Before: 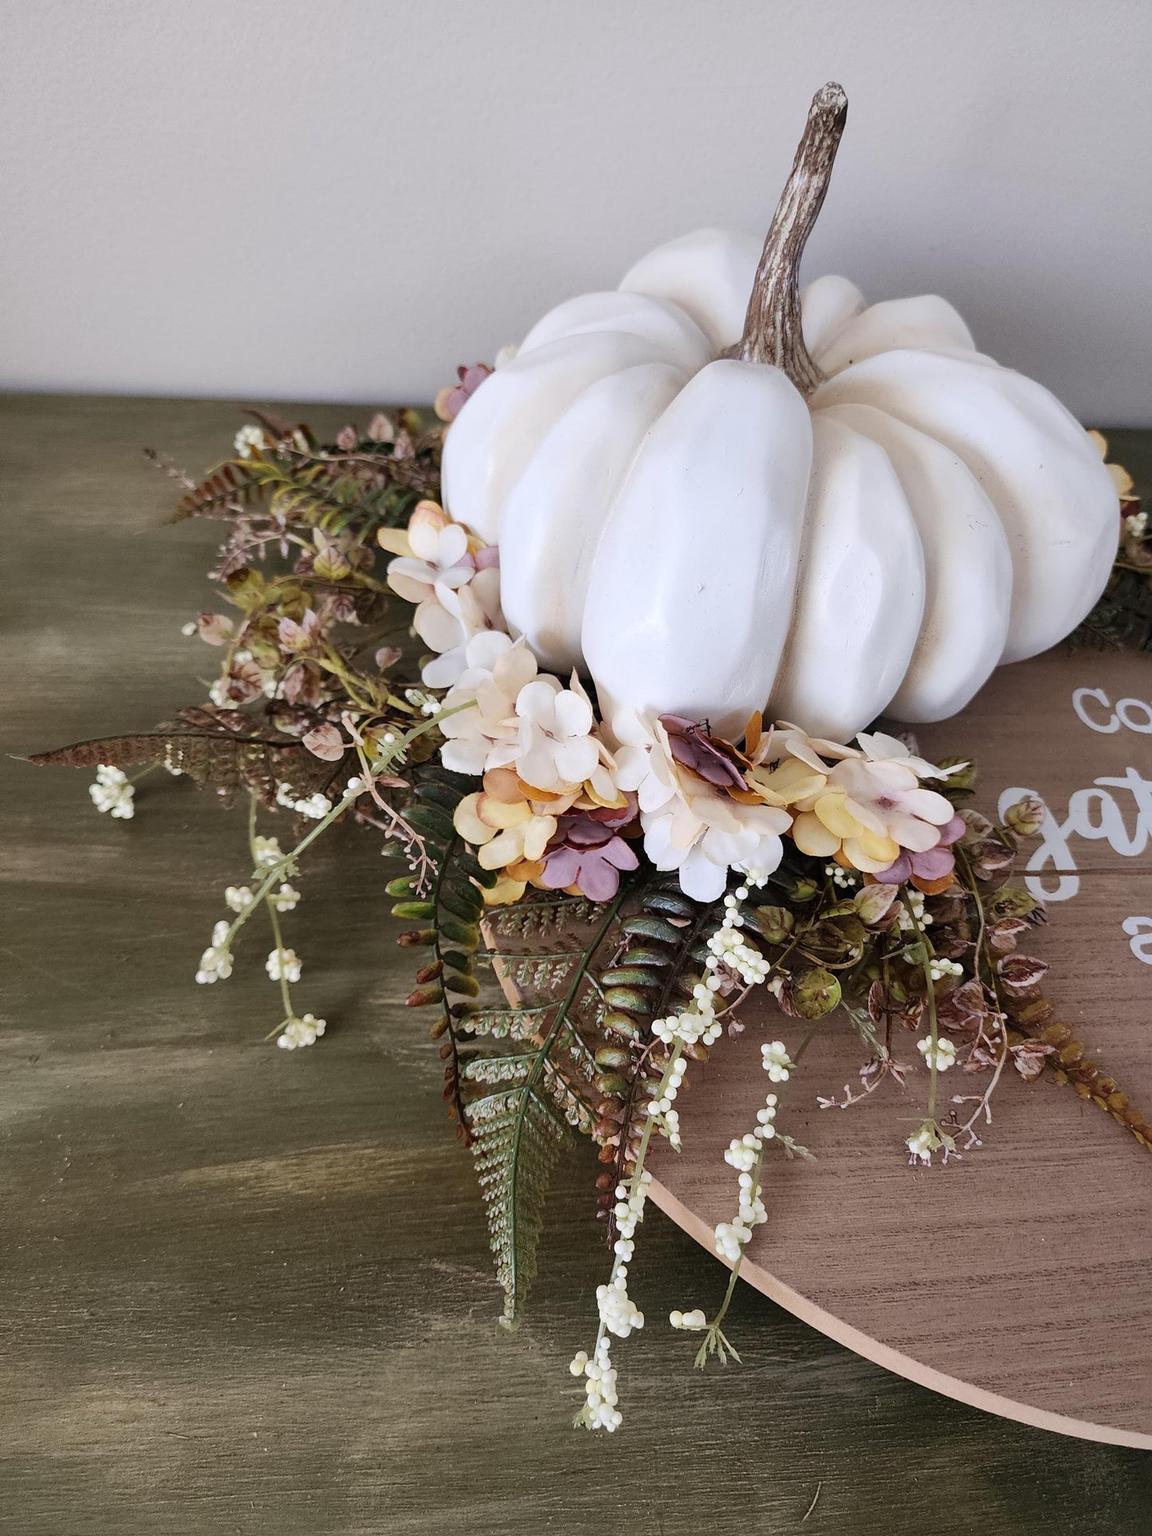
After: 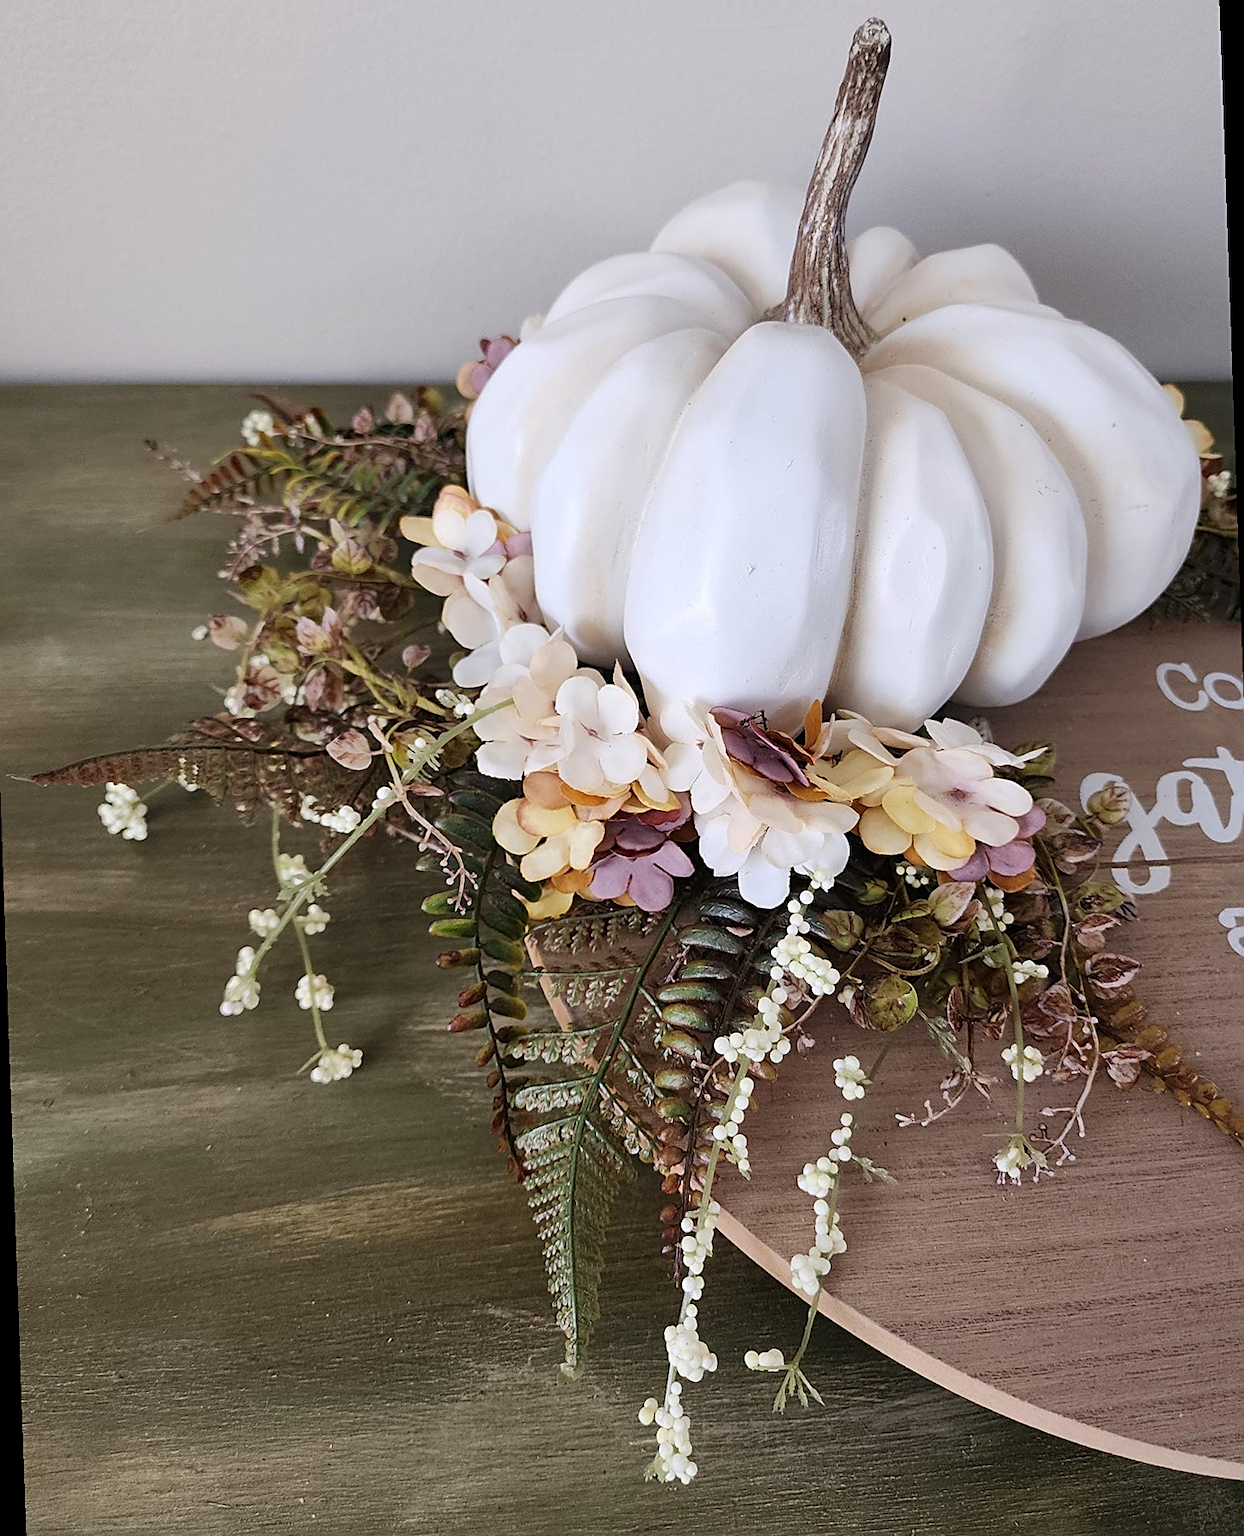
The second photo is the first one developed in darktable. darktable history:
sharpen: on, module defaults
tone equalizer: on, module defaults
rotate and perspective: rotation -2°, crop left 0.022, crop right 0.978, crop top 0.049, crop bottom 0.951
